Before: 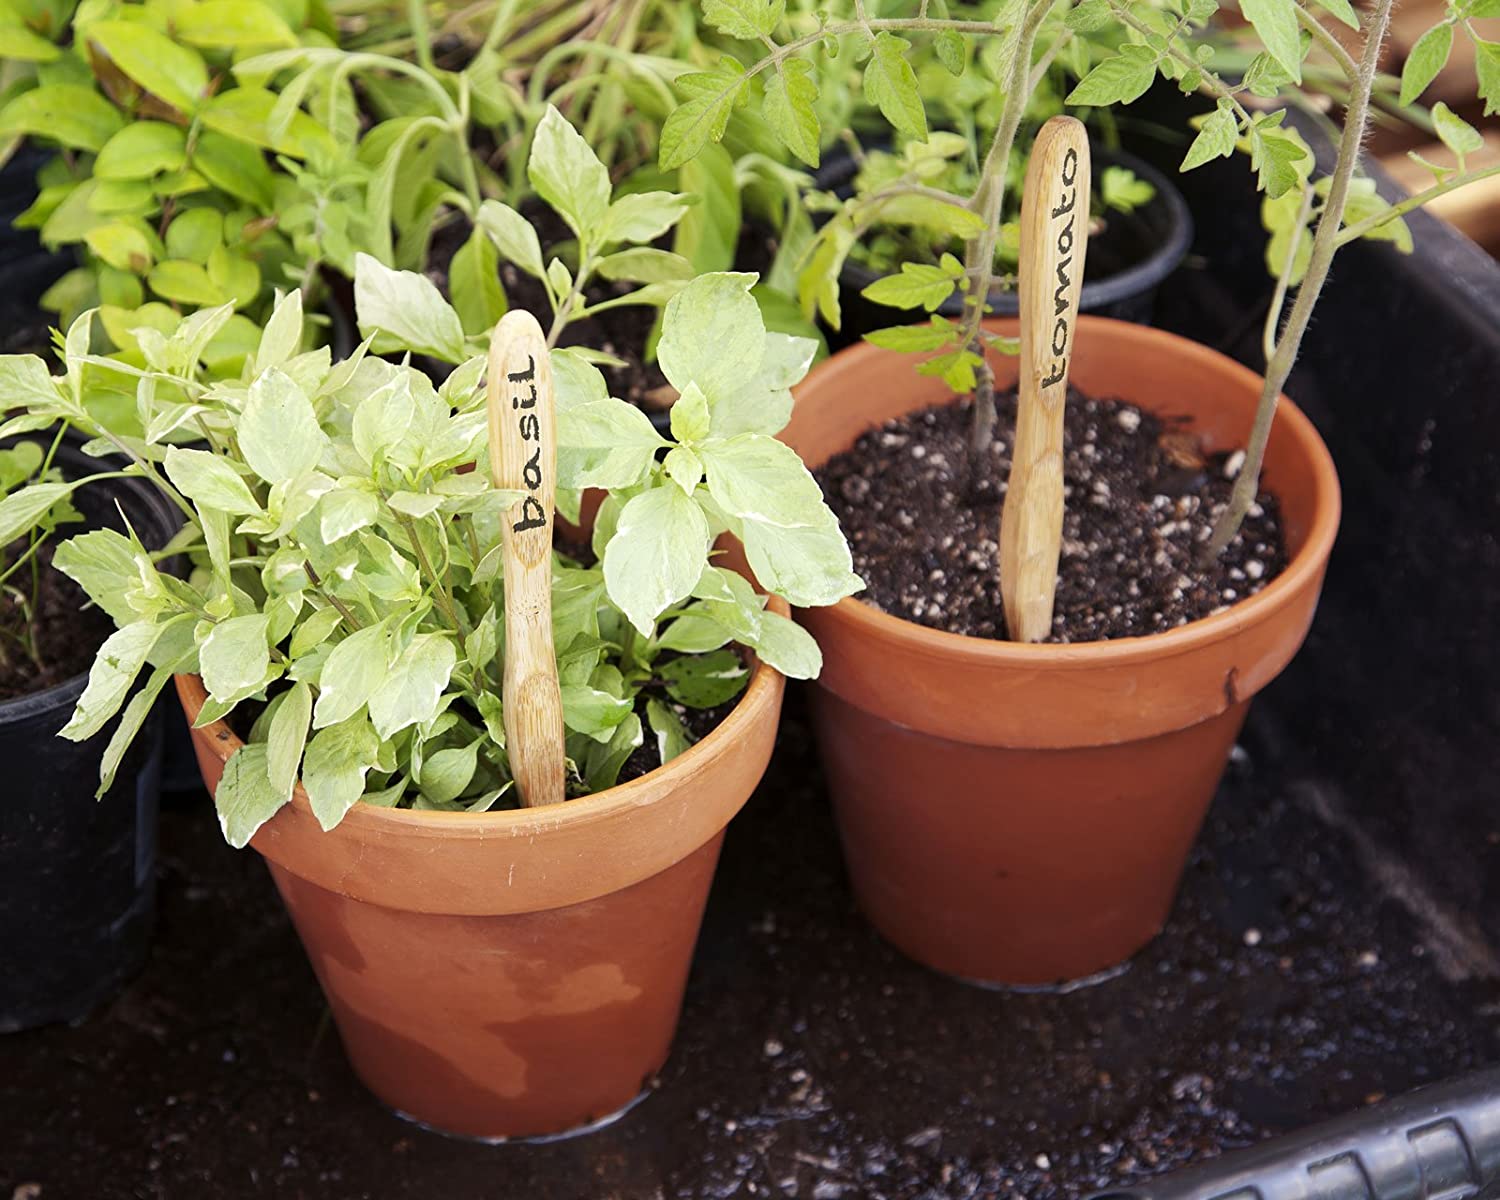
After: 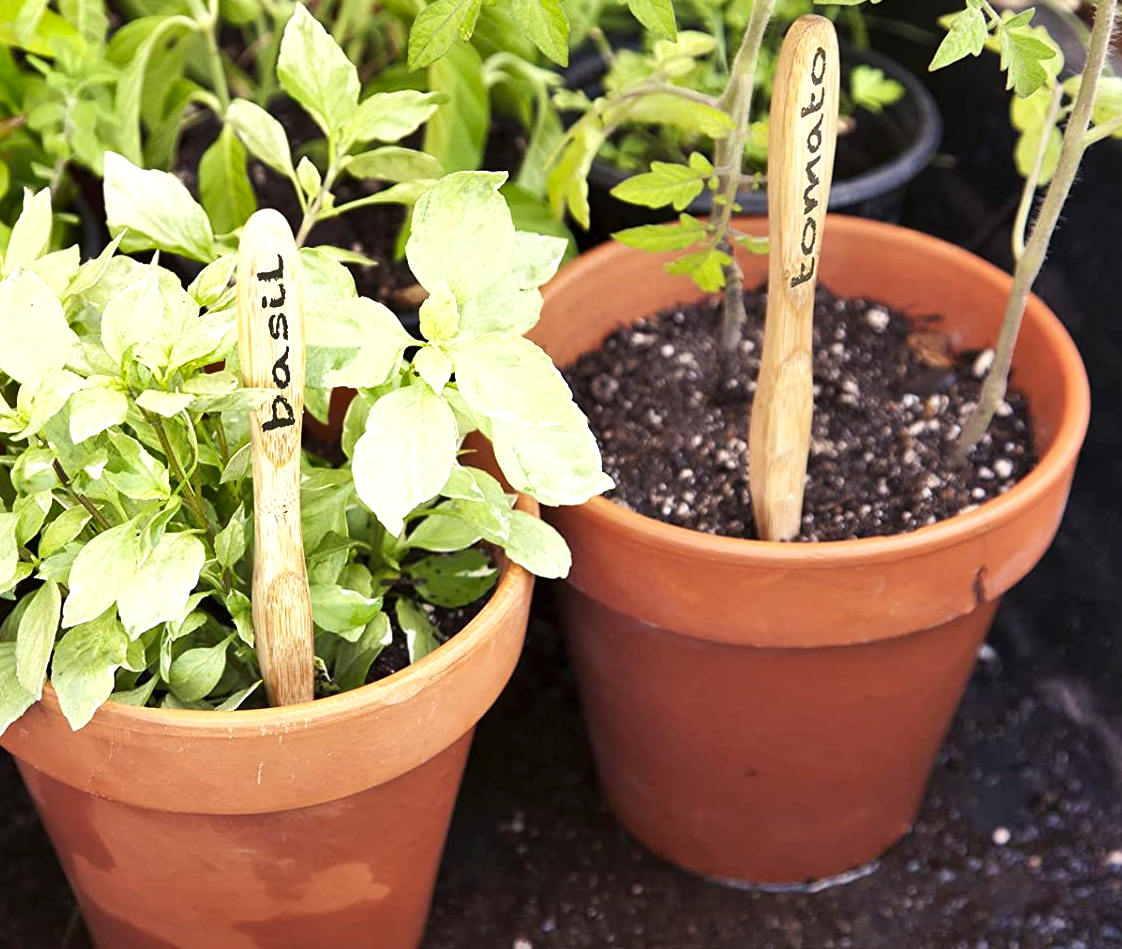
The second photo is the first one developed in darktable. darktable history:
exposure: exposure 0.497 EV, compensate highlight preservation false
shadows and highlights: low approximation 0.01, soften with gaussian
crop: left 16.75%, top 8.463%, right 8.427%, bottom 12.445%
